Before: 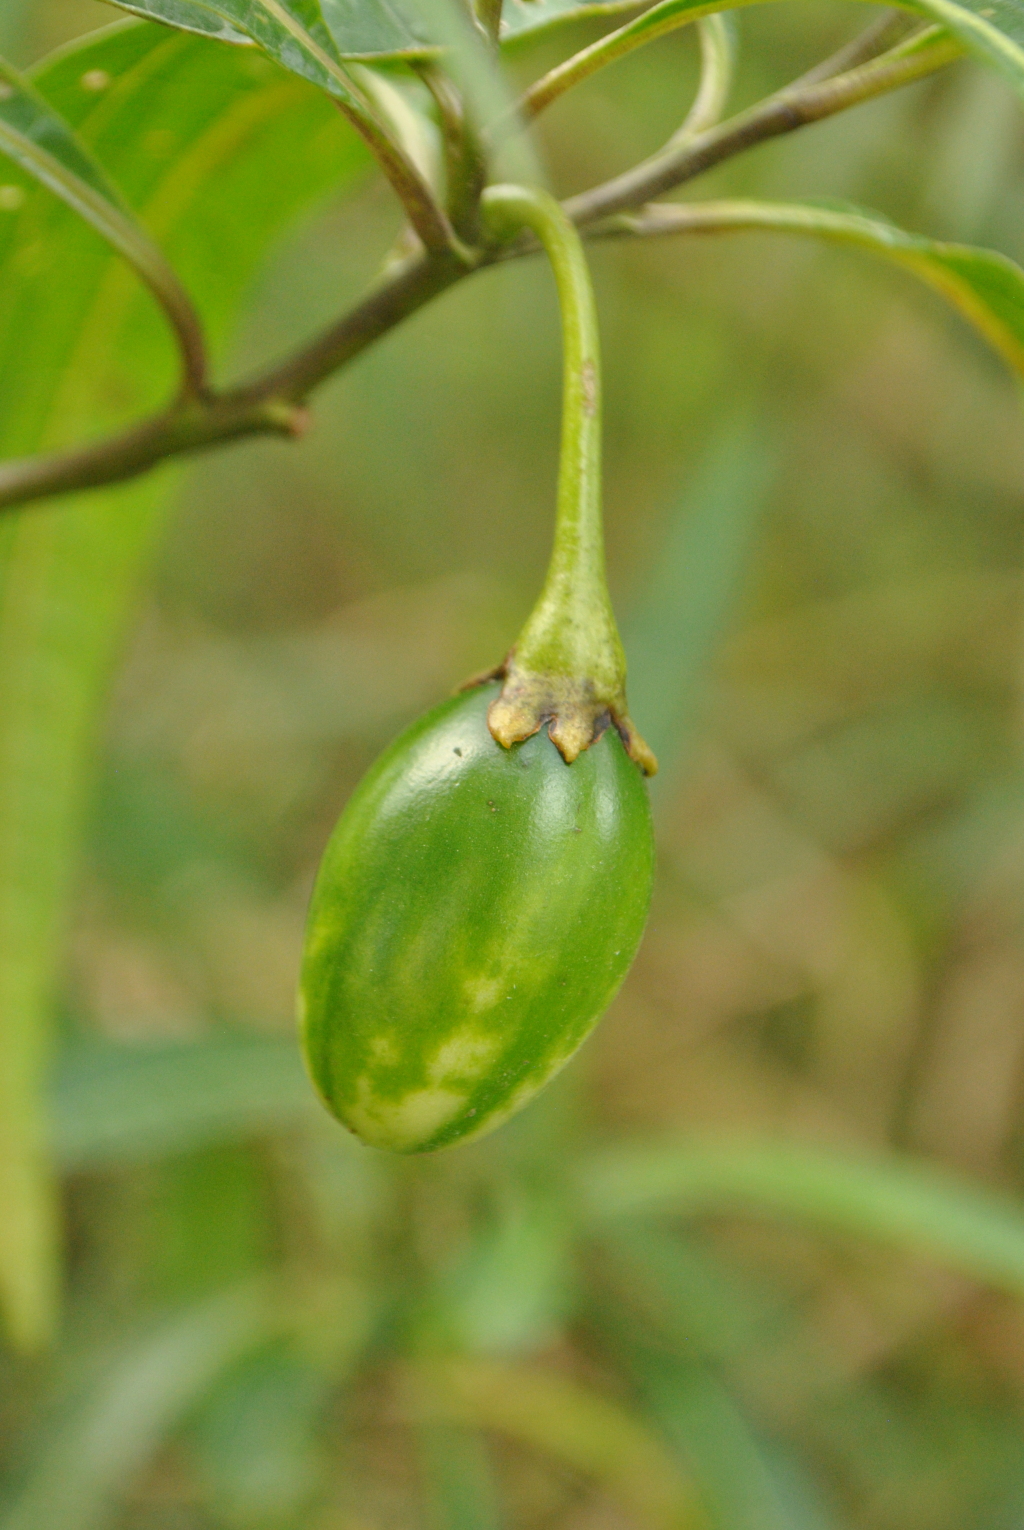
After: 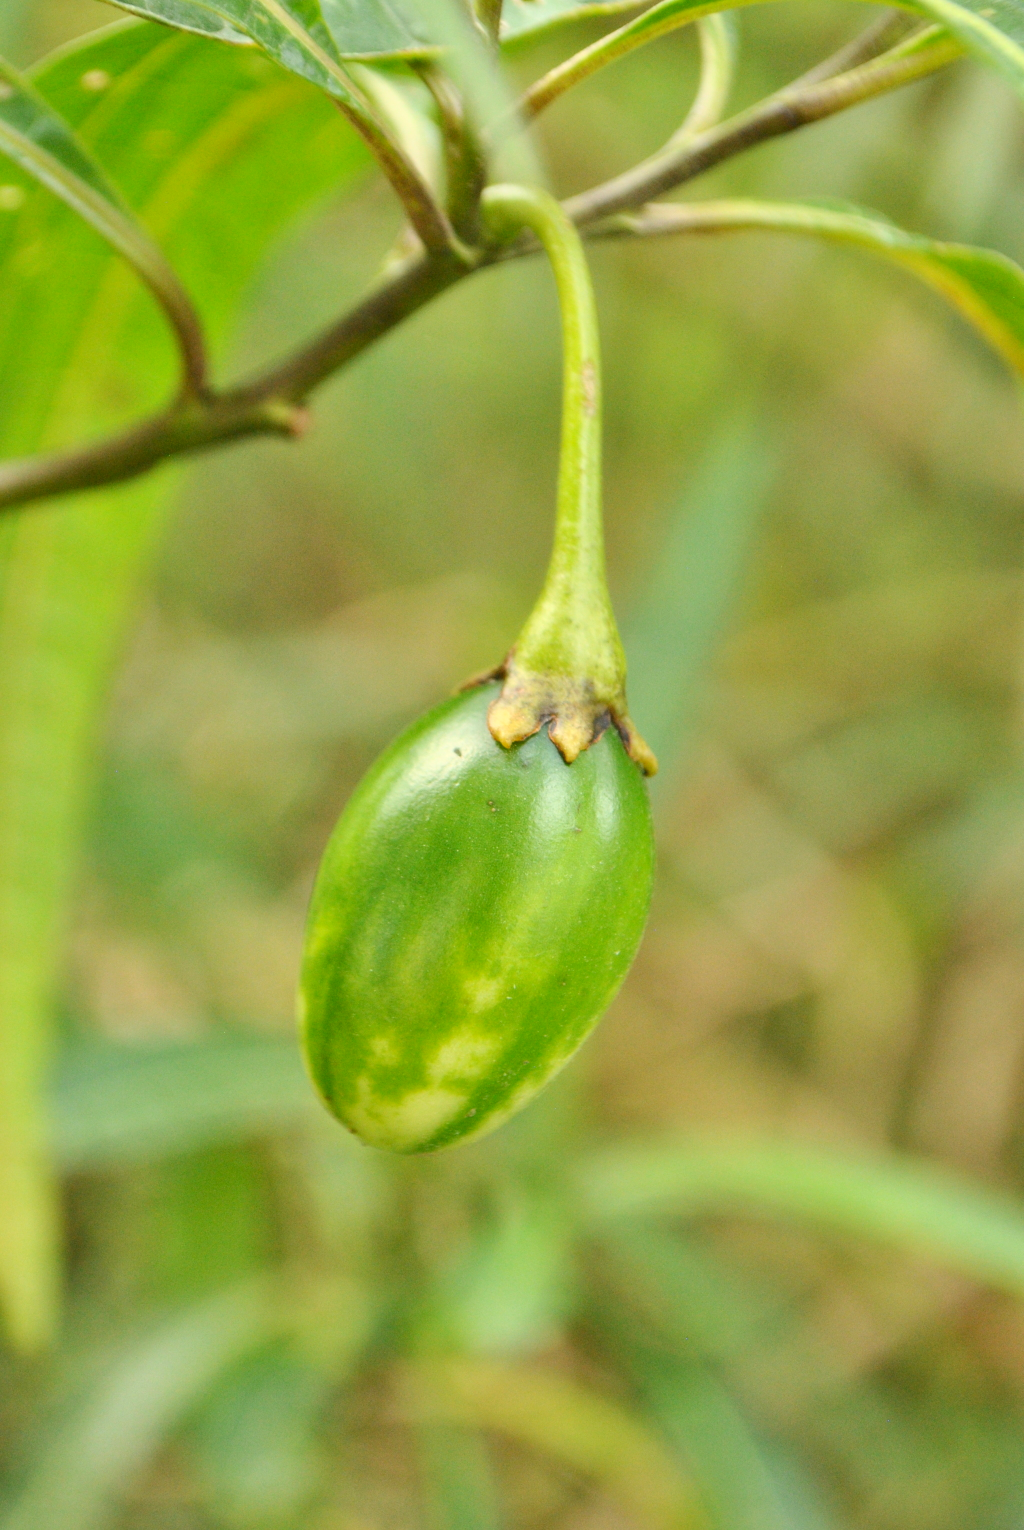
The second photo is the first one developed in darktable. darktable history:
contrast equalizer: y [[0.514, 0.573, 0.581, 0.508, 0.5, 0.5], [0.5 ×6], [0.5 ×6], [0 ×6], [0 ×6]], mix 0.362
contrast brightness saturation: contrast 0.198, brightness 0.148, saturation 0.149
